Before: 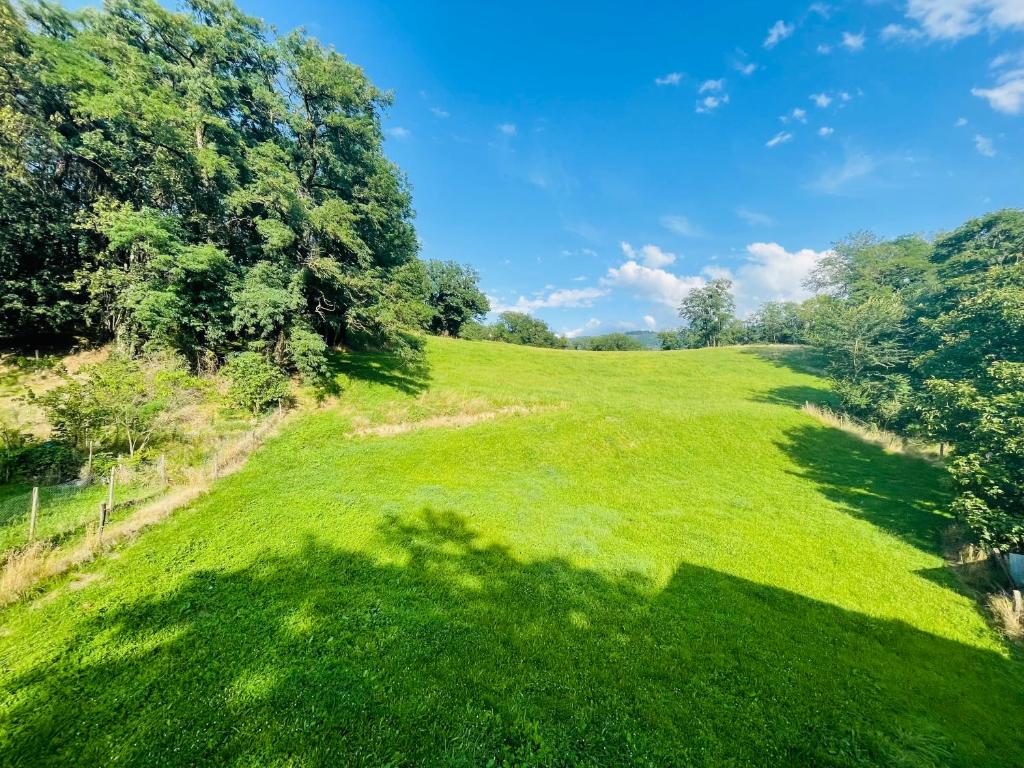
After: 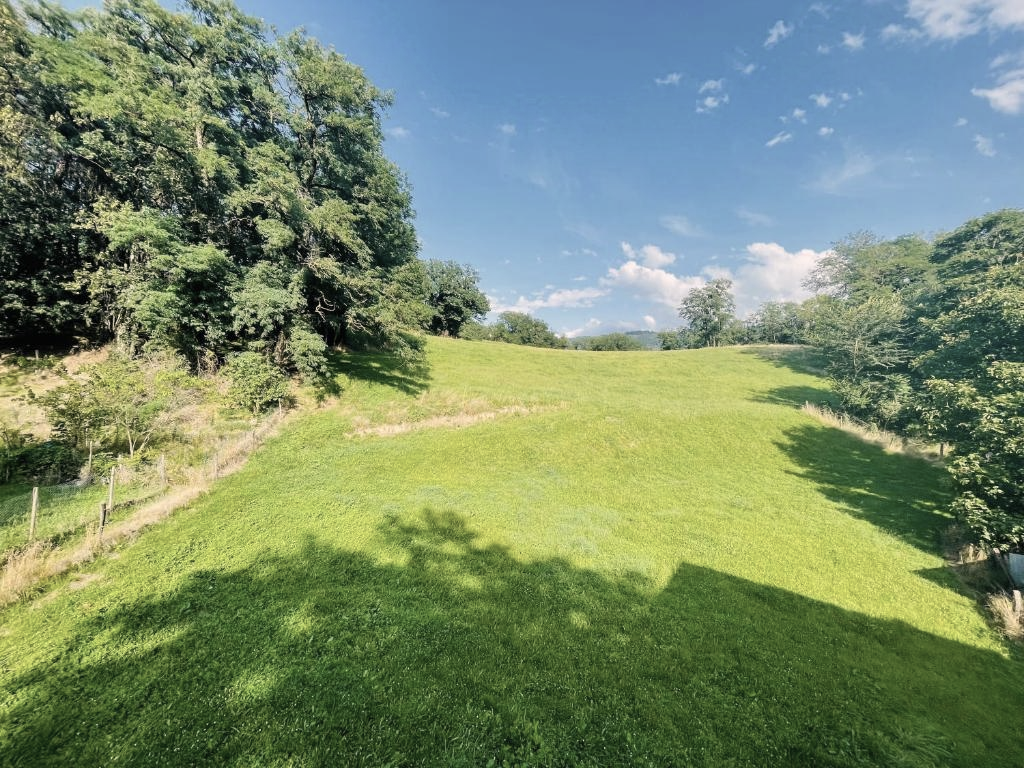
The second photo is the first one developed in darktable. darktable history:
color correction: highlights a* 5.53, highlights b* 5.25, saturation 0.631
